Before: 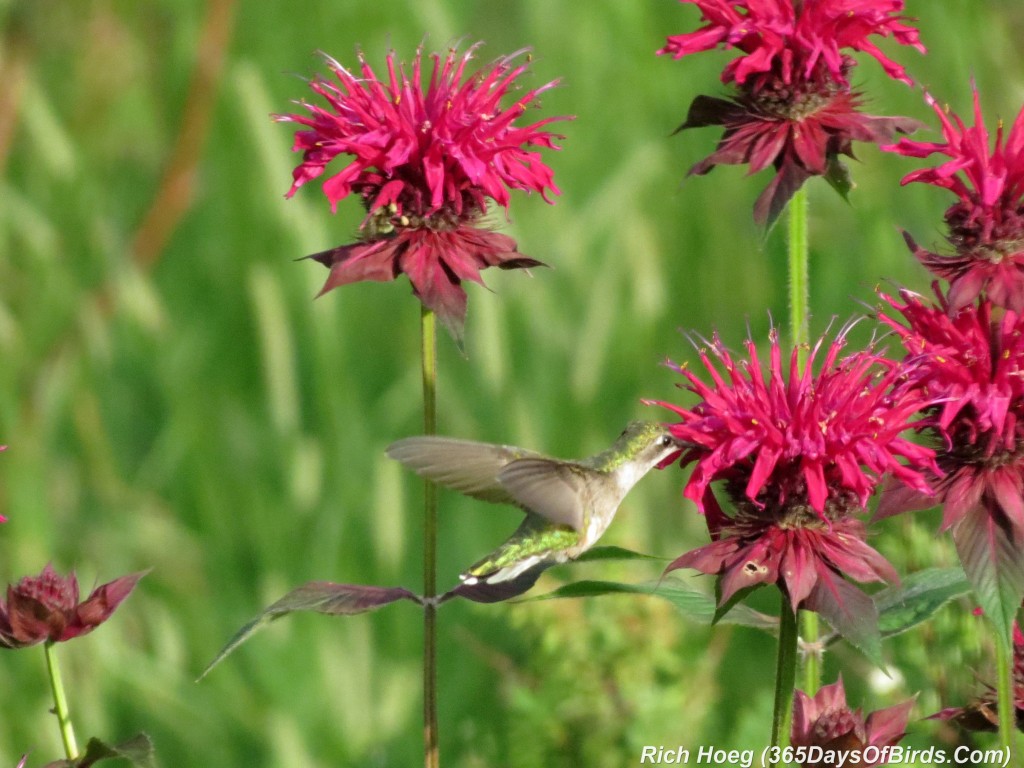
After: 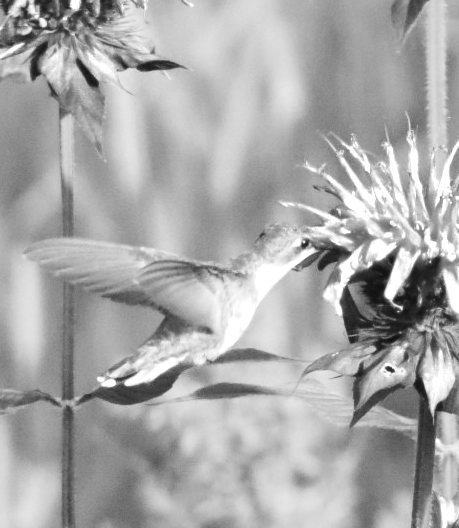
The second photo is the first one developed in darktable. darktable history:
exposure: black level correction -0.002, exposure 0.709 EV, compensate highlight preservation false
crop: left 35.439%, top 25.897%, right 19.701%, bottom 3.442%
contrast brightness saturation: contrast 0.242, brightness 0.092
color zones: curves: ch0 [(0, 0.613) (0.01, 0.613) (0.245, 0.448) (0.498, 0.529) (0.642, 0.665) (0.879, 0.777) (0.99, 0.613)]; ch1 [(0, 0) (0.143, 0) (0.286, 0) (0.429, 0) (0.571, 0) (0.714, 0) (0.857, 0)]
